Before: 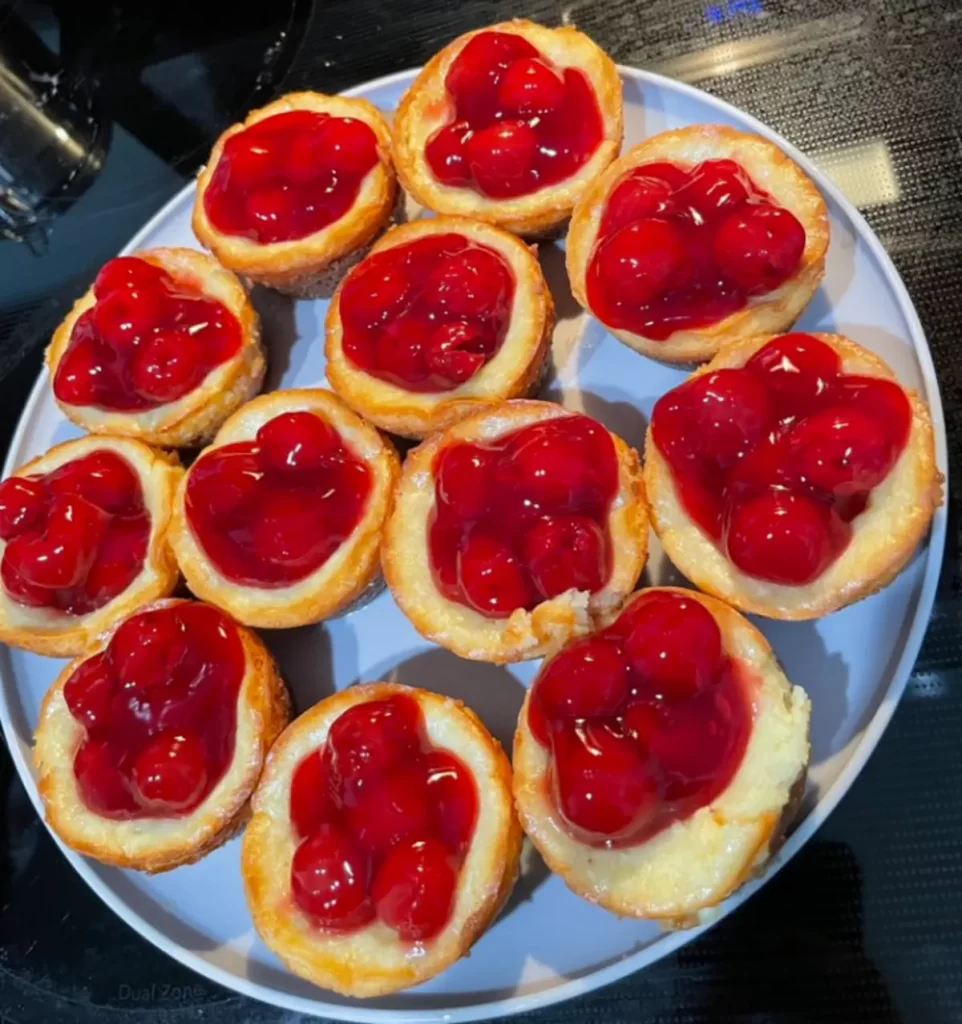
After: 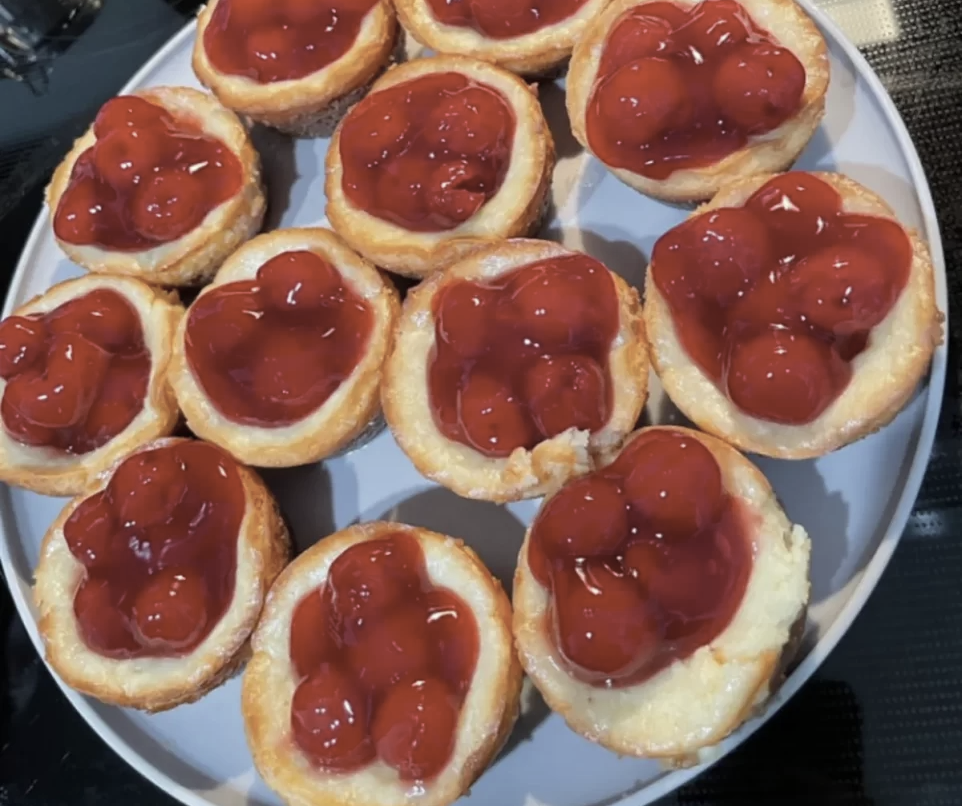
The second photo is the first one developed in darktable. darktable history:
color correction: saturation 0.57
crop and rotate: top 15.774%, bottom 5.506%
